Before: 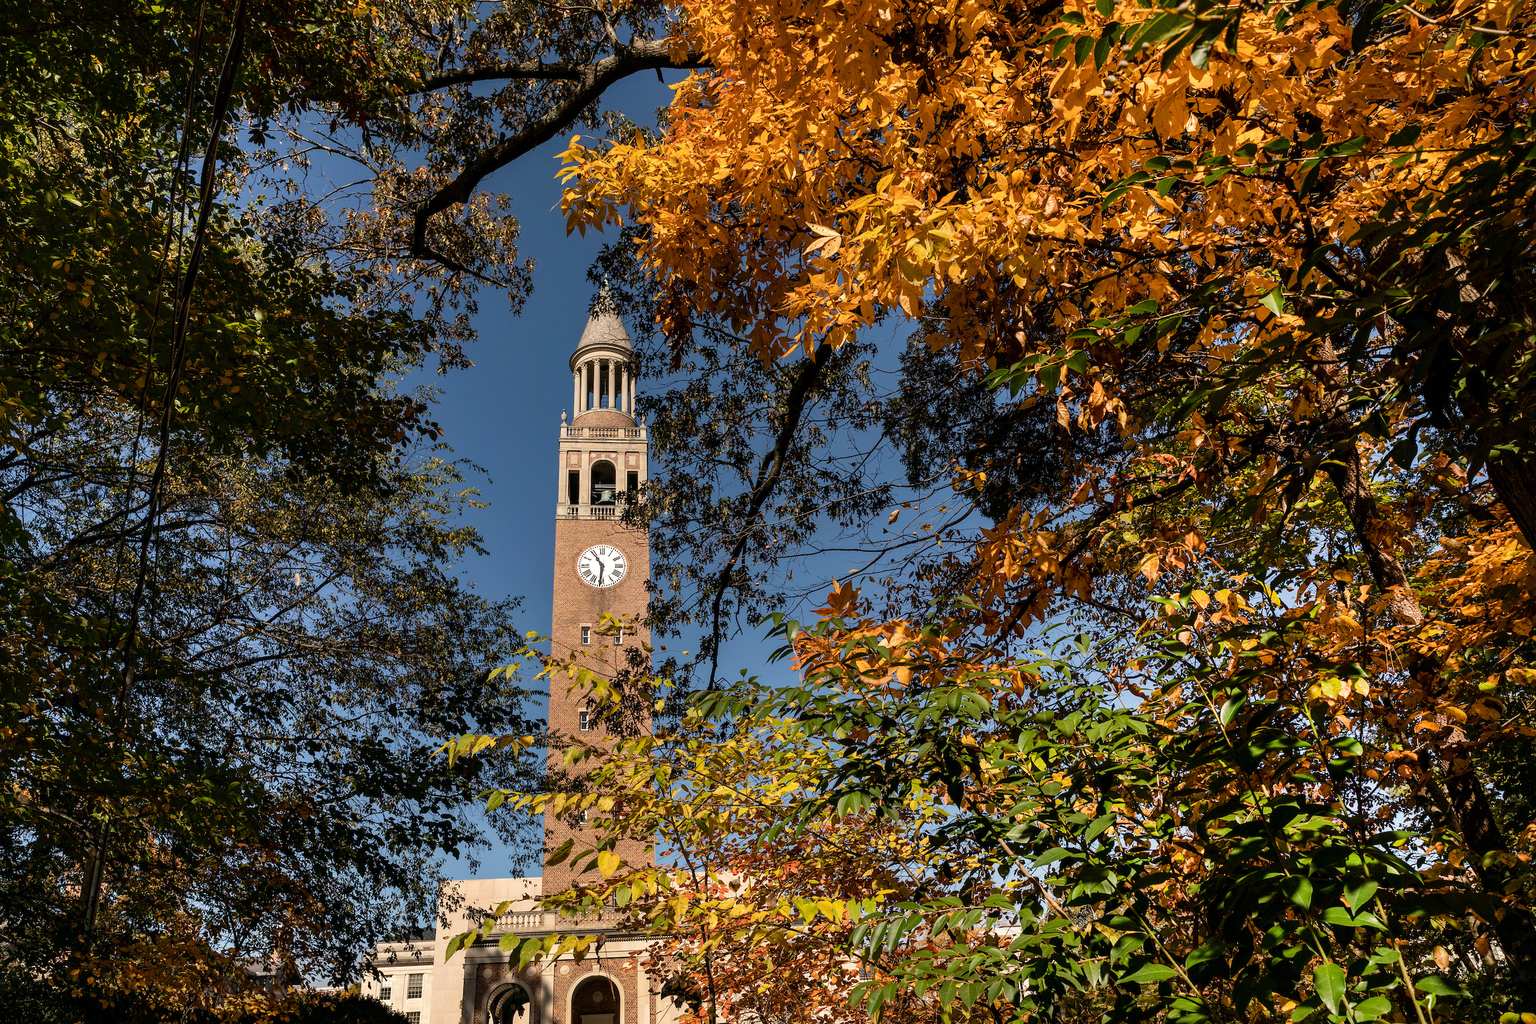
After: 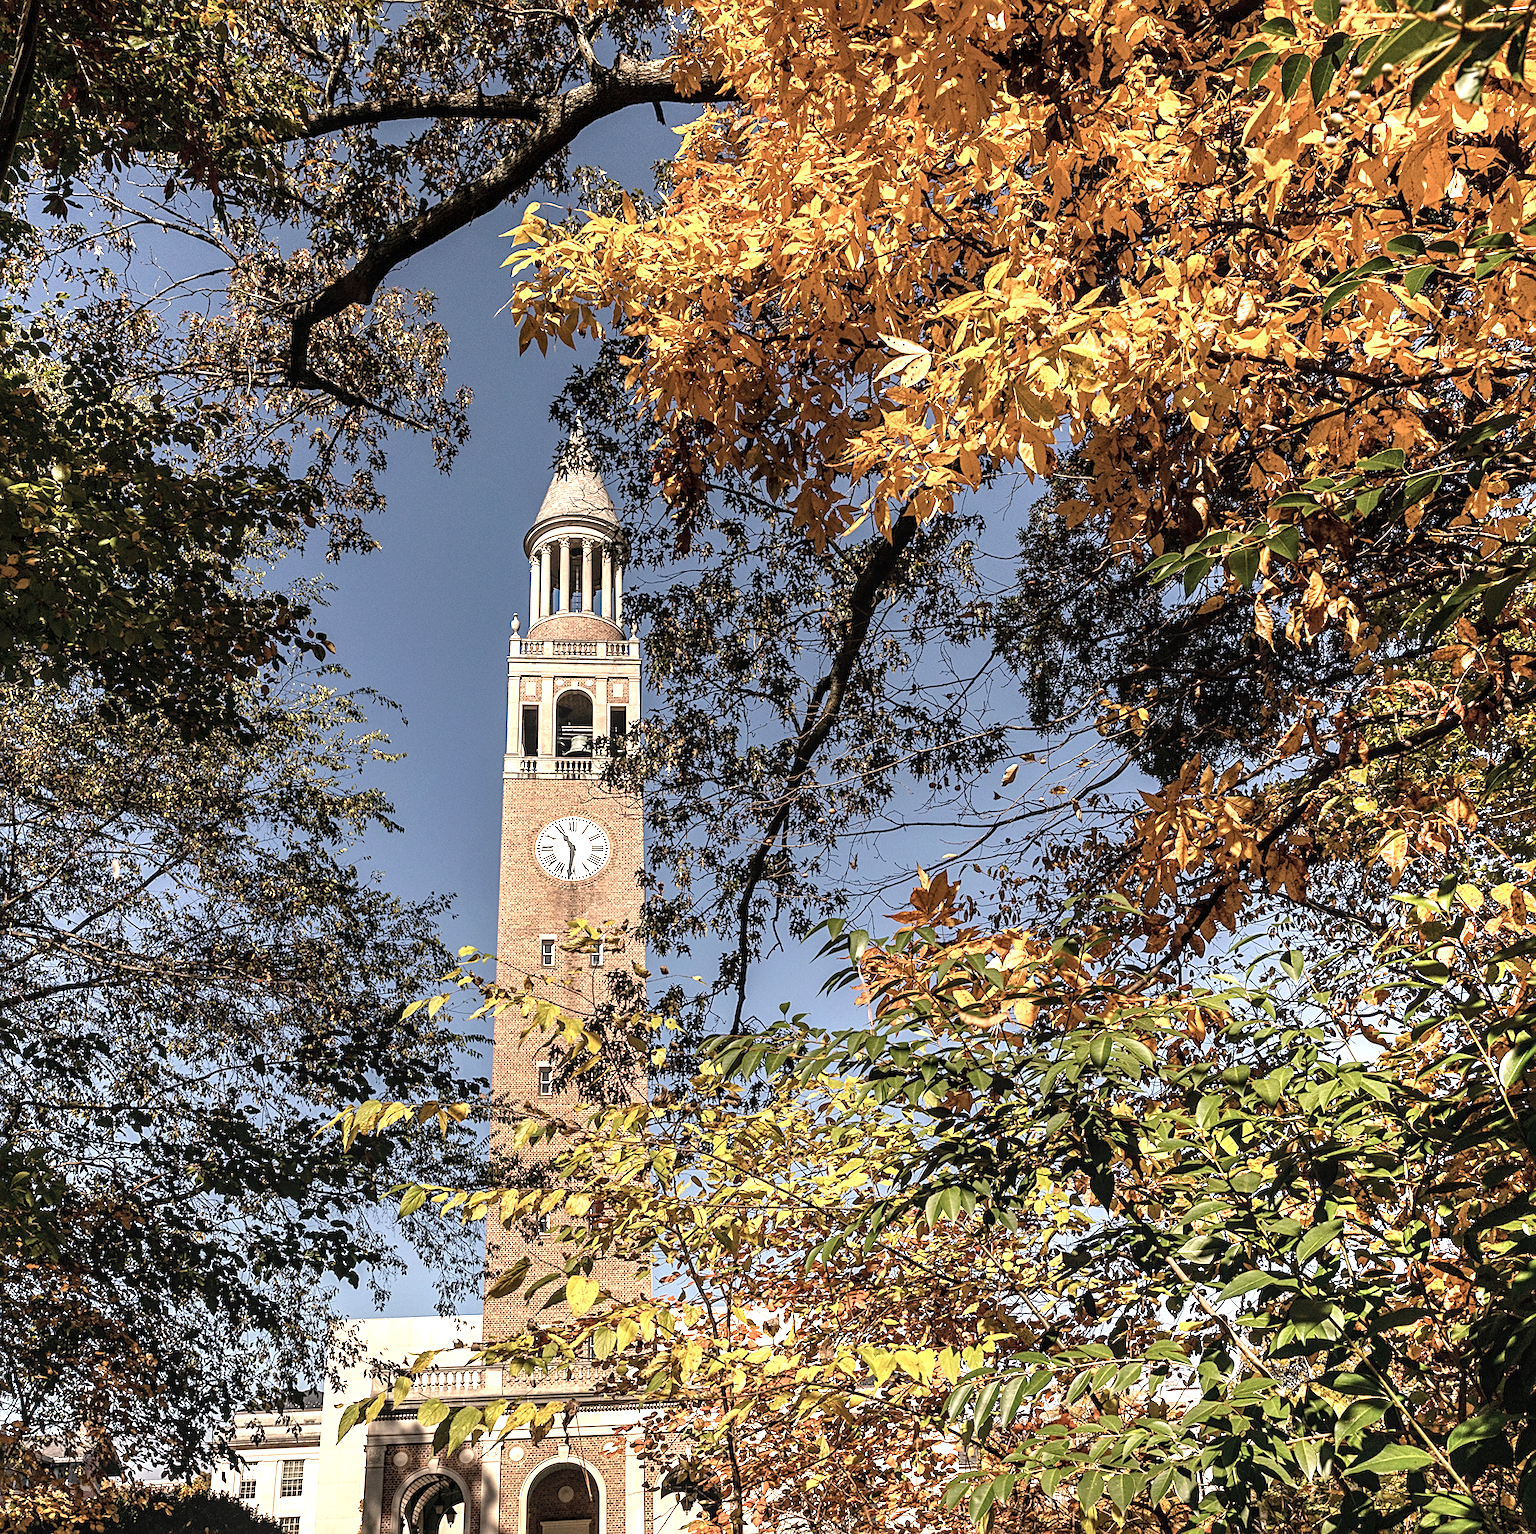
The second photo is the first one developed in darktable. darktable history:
crop and rotate: left 14.344%, right 18.933%
local contrast: on, module defaults
sharpen: on, module defaults
color correction: highlights a* 5.6, highlights b* 5.27, saturation 0.679
exposure: black level correction 0, exposure 1.001 EV, compensate highlight preservation false
